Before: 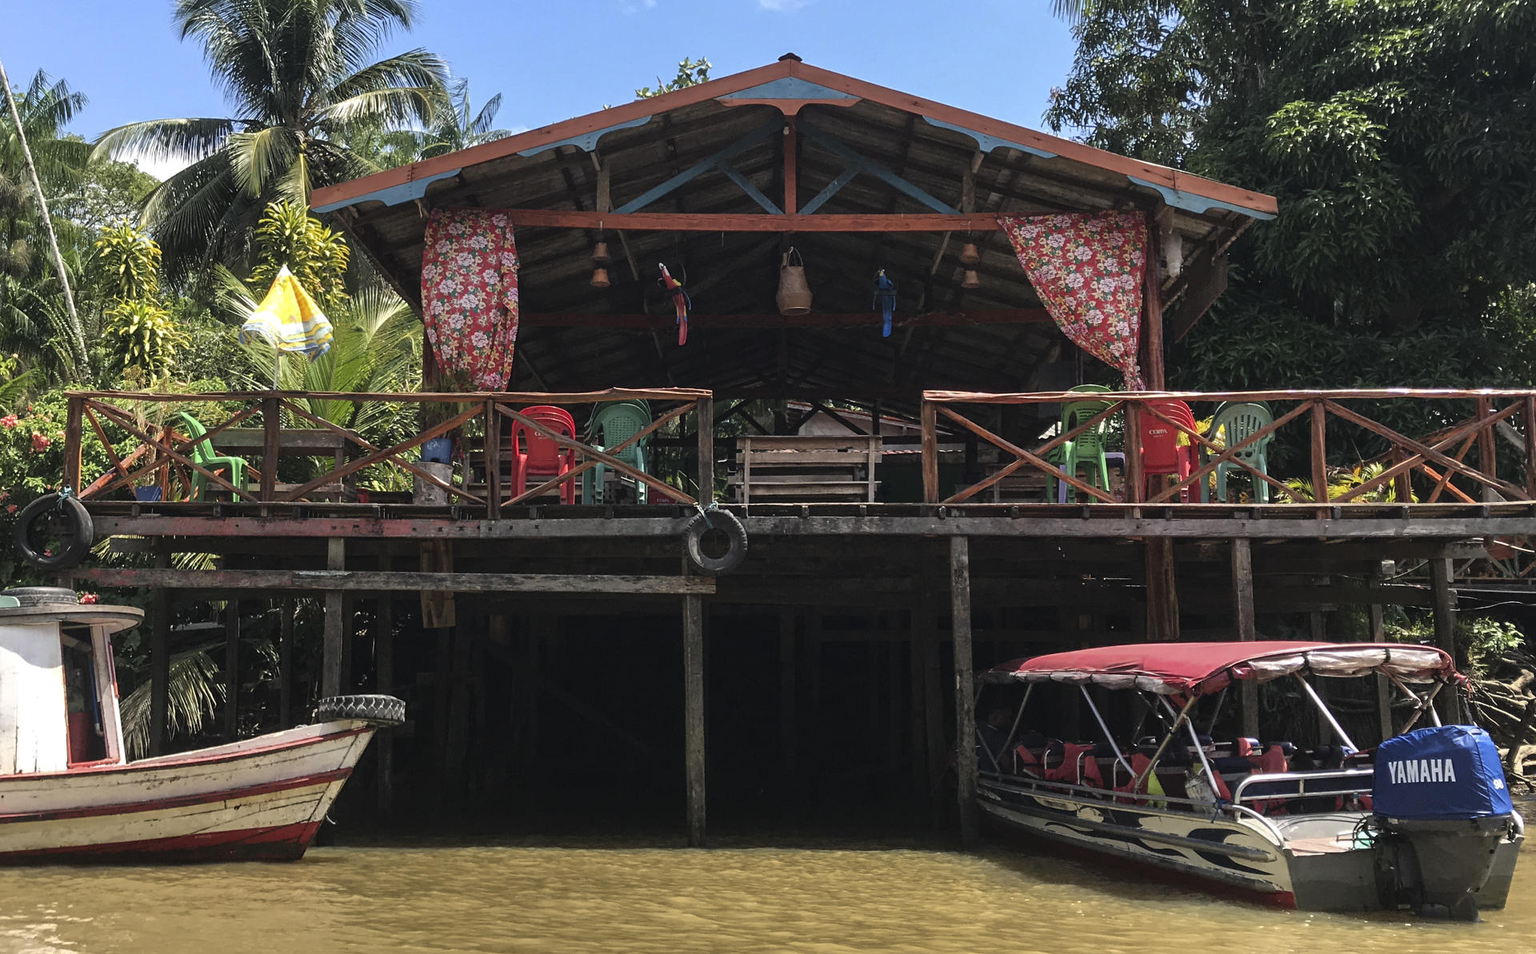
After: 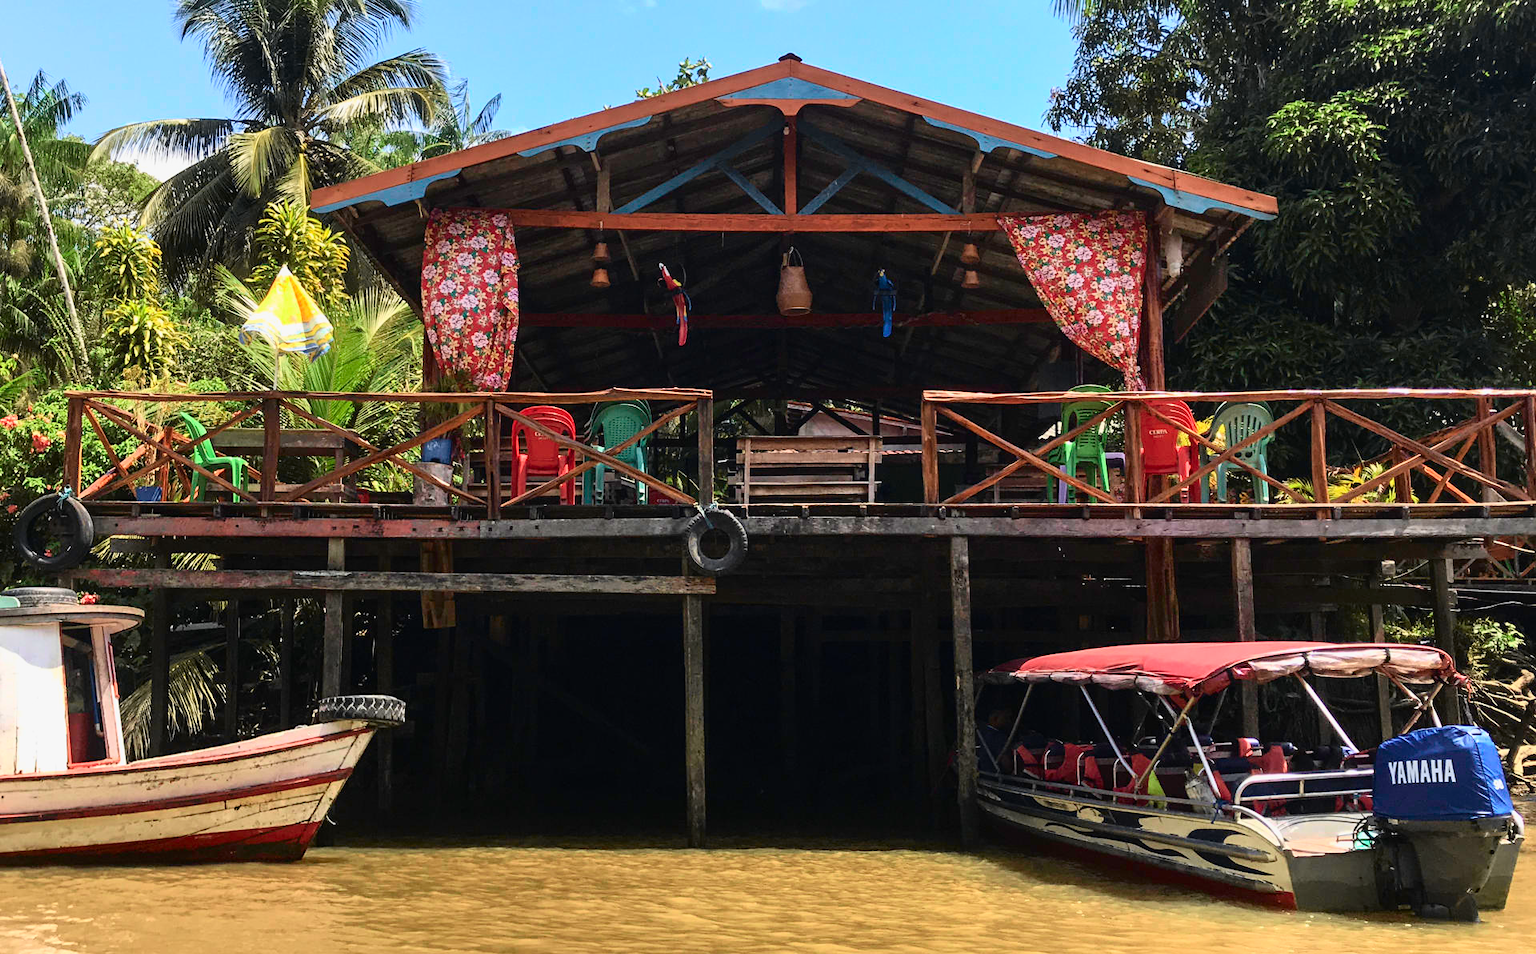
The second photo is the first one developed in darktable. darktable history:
tone curve: curves: ch0 [(0, 0) (0.091, 0.075) (0.389, 0.441) (0.696, 0.808) (0.844, 0.908) (0.909, 0.942) (1, 0.973)]; ch1 [(0, 0) (0.437, 0.404) (0.48, 0.486) (0.5, 0.5) (0.529, 0.556) (0.58, 0.606) (0.616, 0.654) (1, 1)]; ch2 [(0, 0) (0.442, 0.415) (0.5, 0.5) (0.535, 0.567) (0.585, 0.632) (1, 1)], color space Lab, independent channels, preserve colors none
